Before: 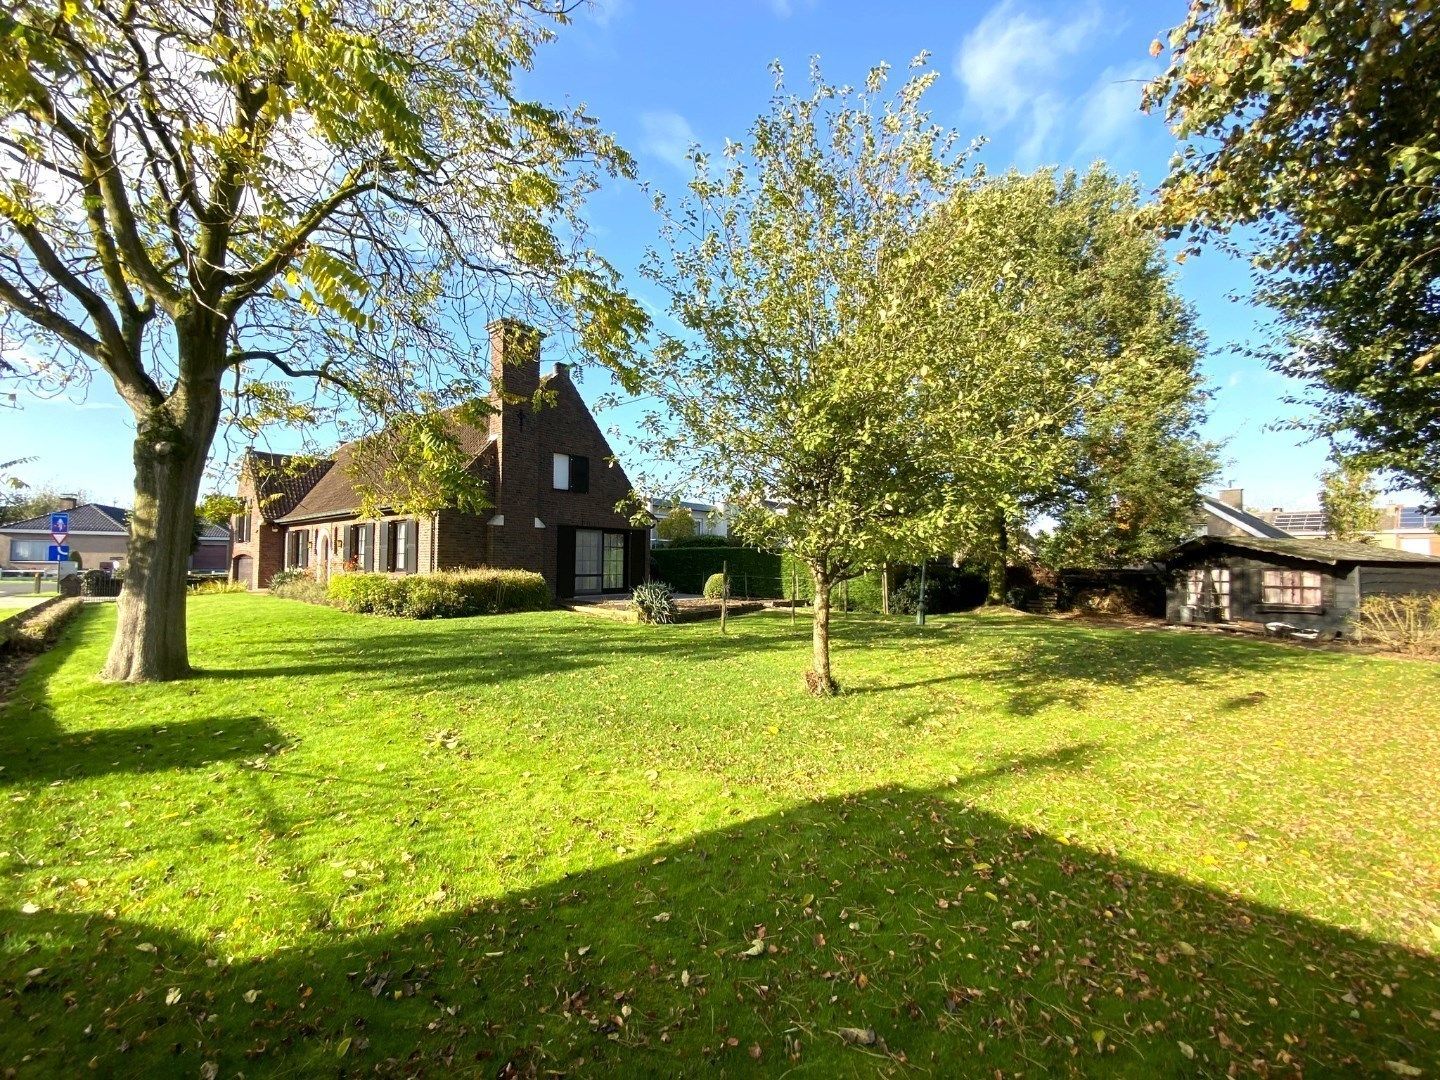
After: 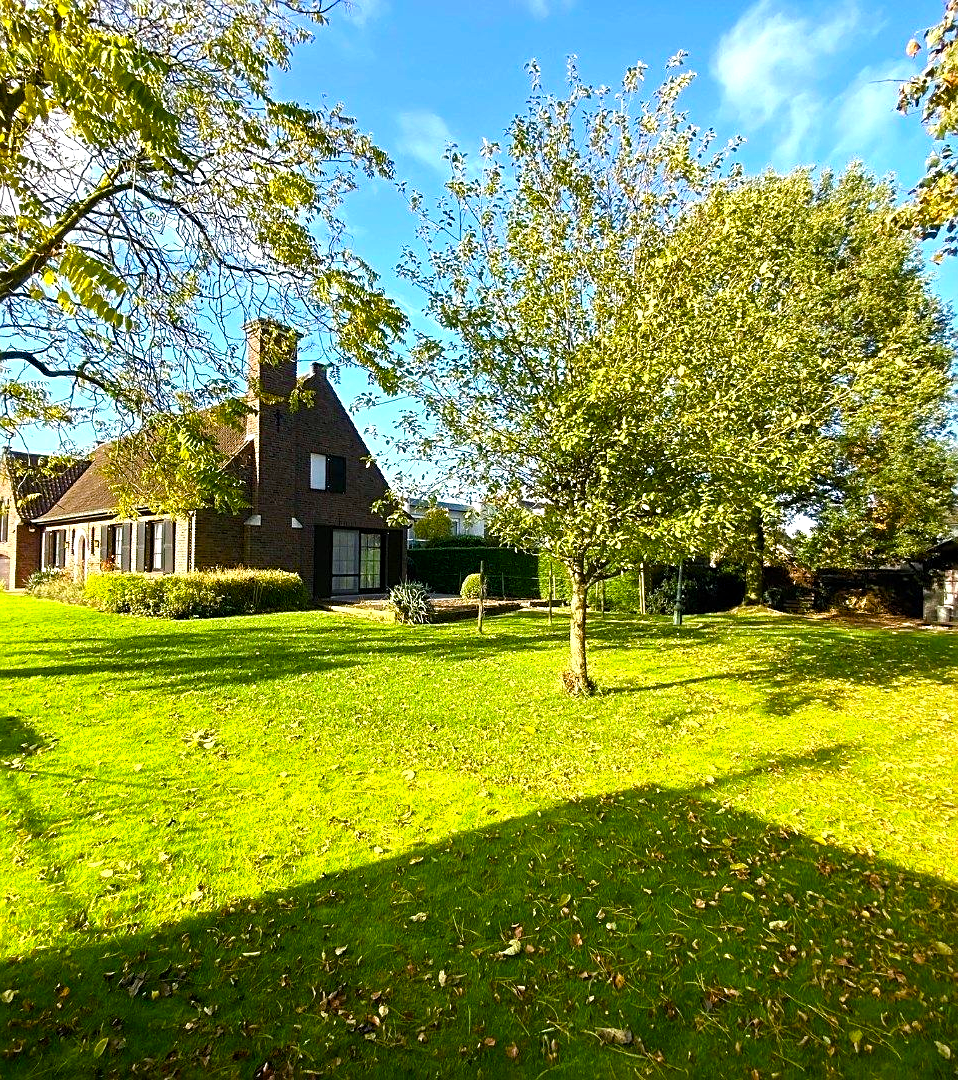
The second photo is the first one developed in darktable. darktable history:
sharpen: on, module defaults
color balance rgb: shadows lift › chroma 2.035%, shadows lift › hue 246.87°, linear chroma grading › global chroma 14.37%, perceptual saturation grading › global saturation 27.539%, perceptual saturation grading › highlights -24.765%, perceptual saturation grading › shadows 25.749%, perceptual brilliance grading › global brilliance 1.747%, perceptual brilliance grading › highlights 7.434%, perceptual brilliance grading › shadows -4.031%
crop: left 16.939%, right 16.491%
